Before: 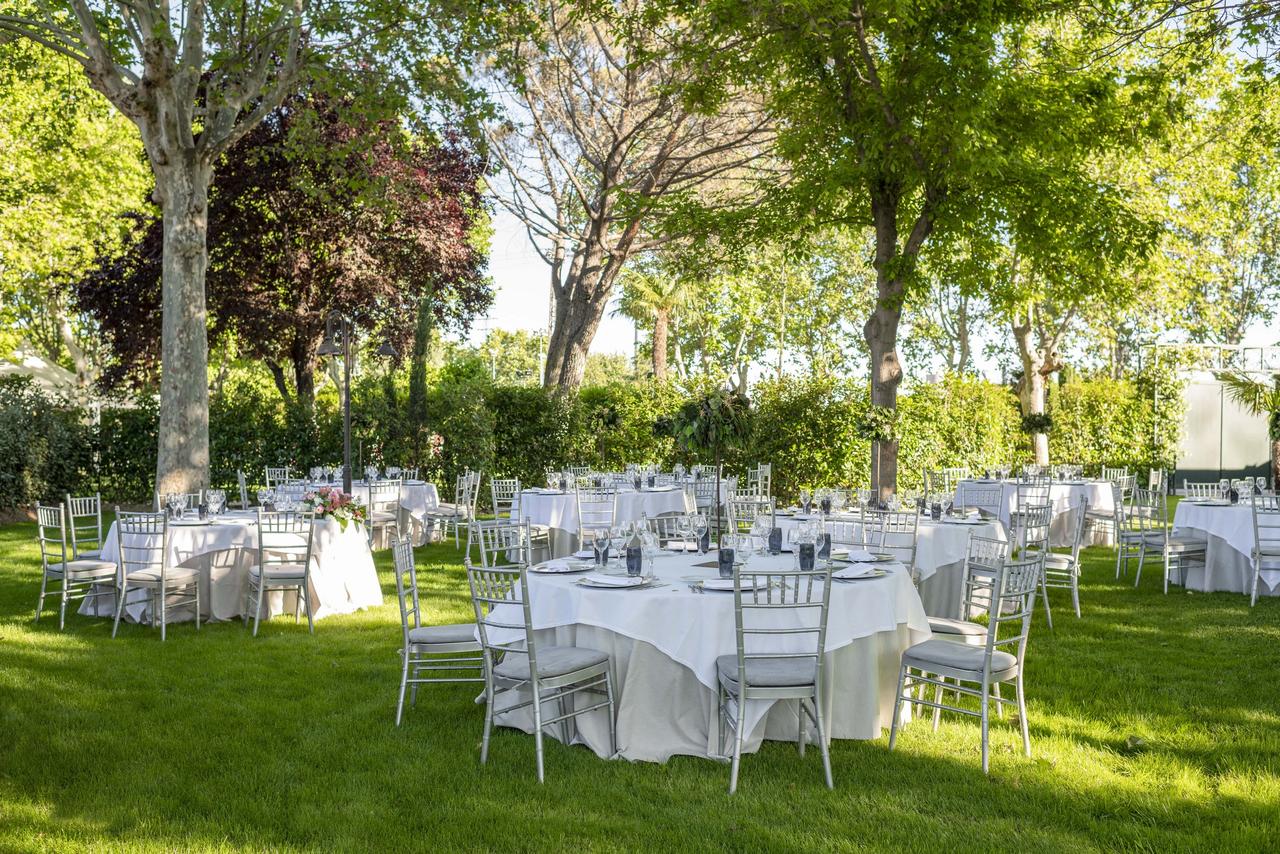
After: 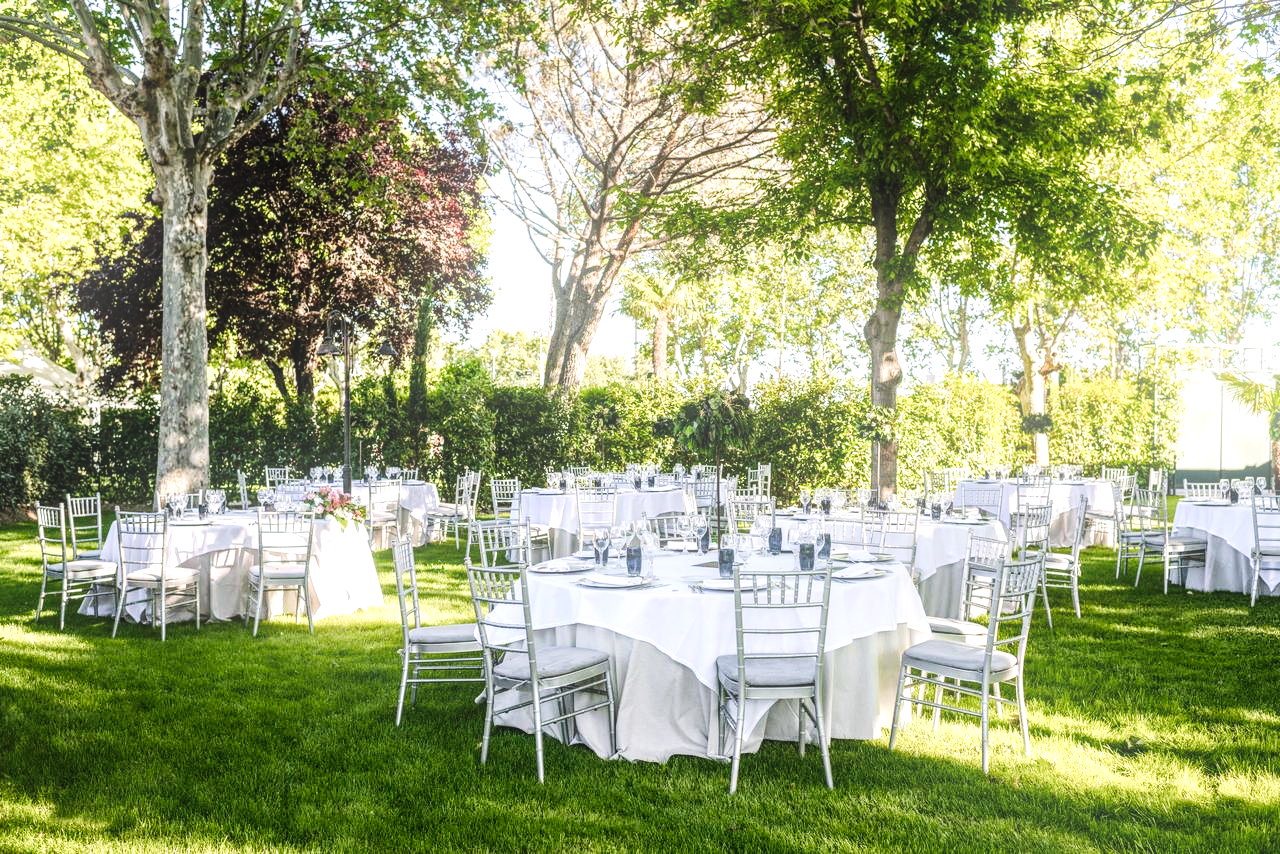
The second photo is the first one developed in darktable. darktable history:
bloom: size 13.65%, threshold 98.39%, strength 4.82%
local contrast: detail 130%
color balance rgb: shadows lift › chroma 2%, shadows lift › hue 135.47°, highlights gain › chroma 2%, highlights gain › hue 291.01°, global offset › luminance 0.5%, perceptual saturation grading › global saturation -10.8%, perceptual saturation grading › highlights -26.83%, perceptual saturation grading › shadows 21.25%, perceptual brilliance grading › highlights 17.77%, perceptual brilliance grading › mid-tones 31.71%, perceptual brilliance grading › shadows -31.01%, global vibrance 24.91%
tone curve: curves: ch0 [(0, 0) (0.003, 0.008) (0.011, 0.017) (0.025, 0.027) (0.044, 0.043) (0.069, 0.059) (0.1, 0.086) (0.136, 0.112) (0.177, 0.152) (0.224, 0.203) (0.277, 0.277) (0.335, 0.346) (0.399, 0.439) (0.468, 0.527) (0.543, 0.613) (0.623, 0.693) (0.709, 0.787) (0.801, 0.863) (0.898, 0.927) (1, 1)], preserve colors none
